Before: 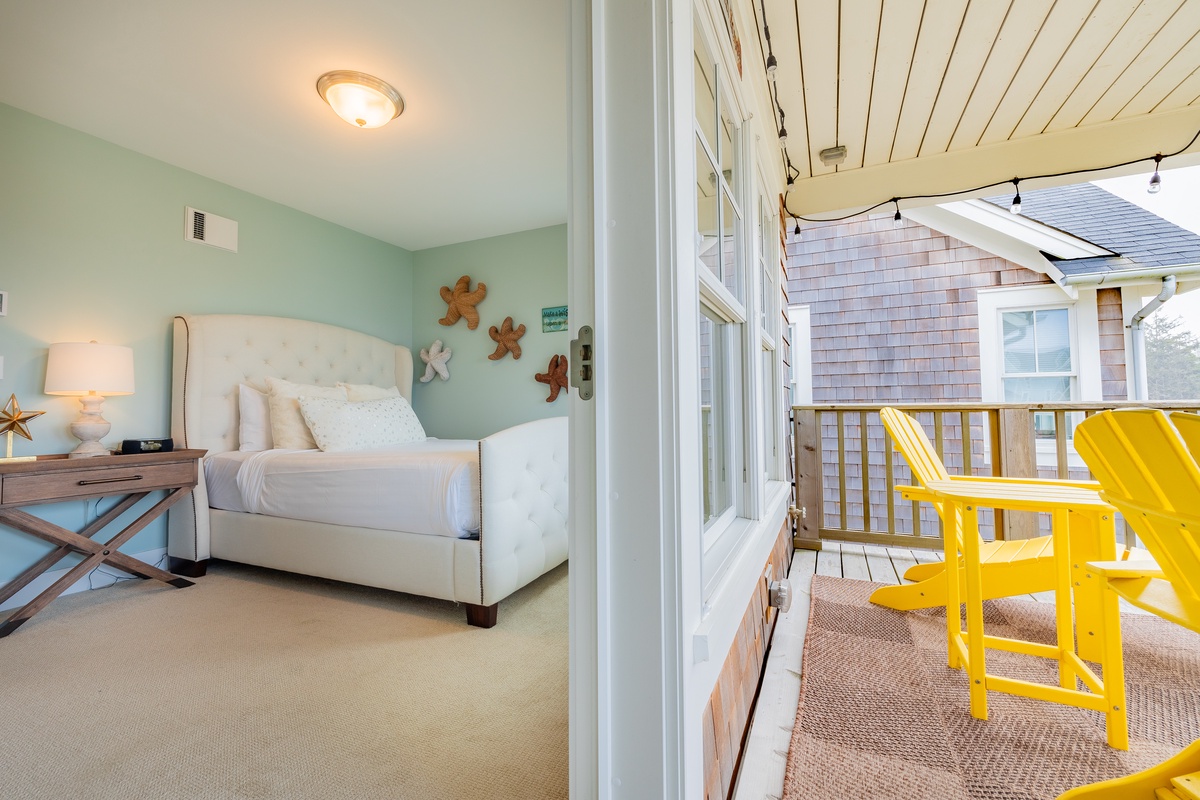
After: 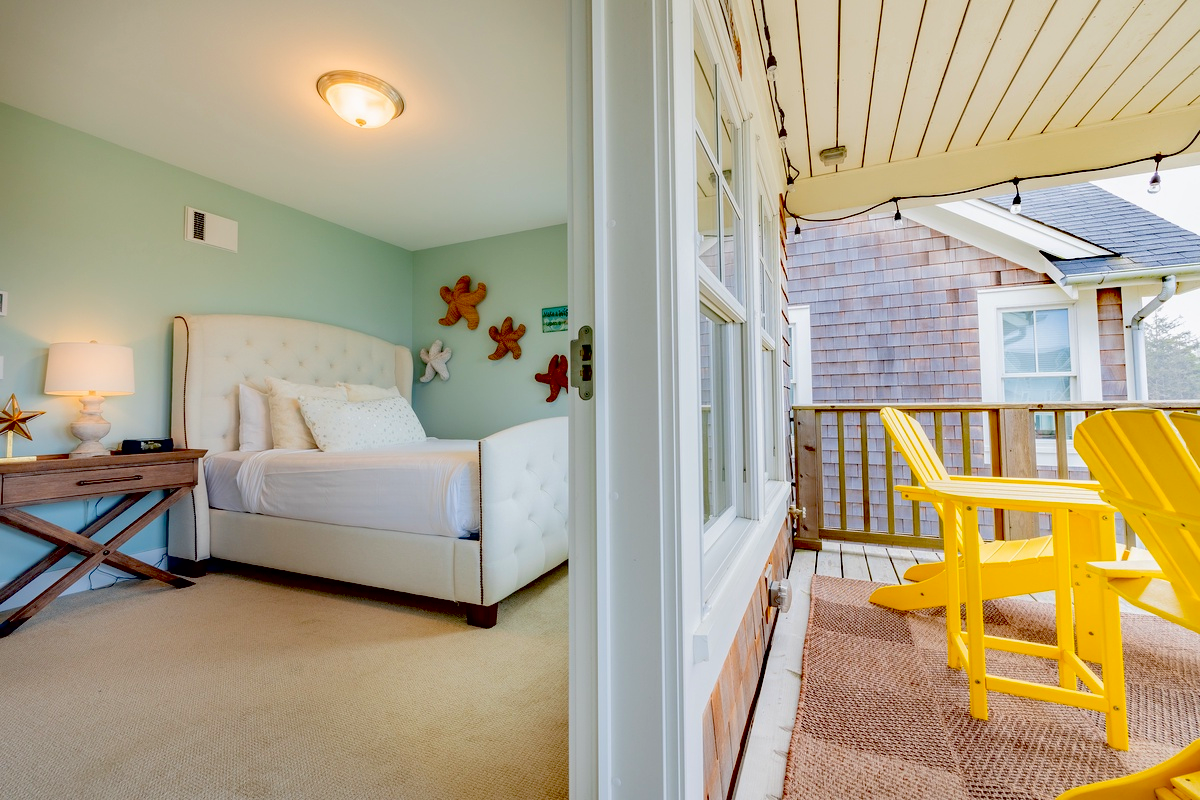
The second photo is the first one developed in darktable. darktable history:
contrast brightness saturation: saturation 0.128
exposure: black level correction 0.056, exposure -0.032 EV, compensate highlight preservation false
